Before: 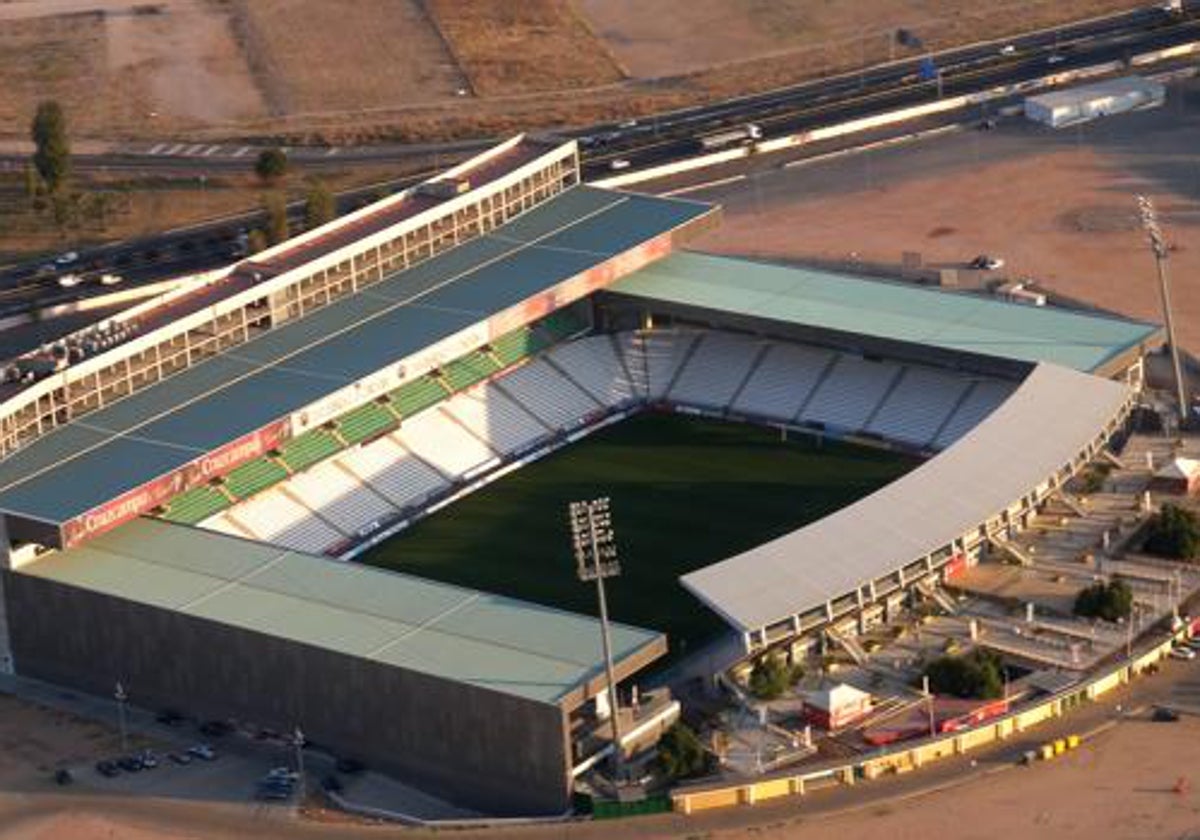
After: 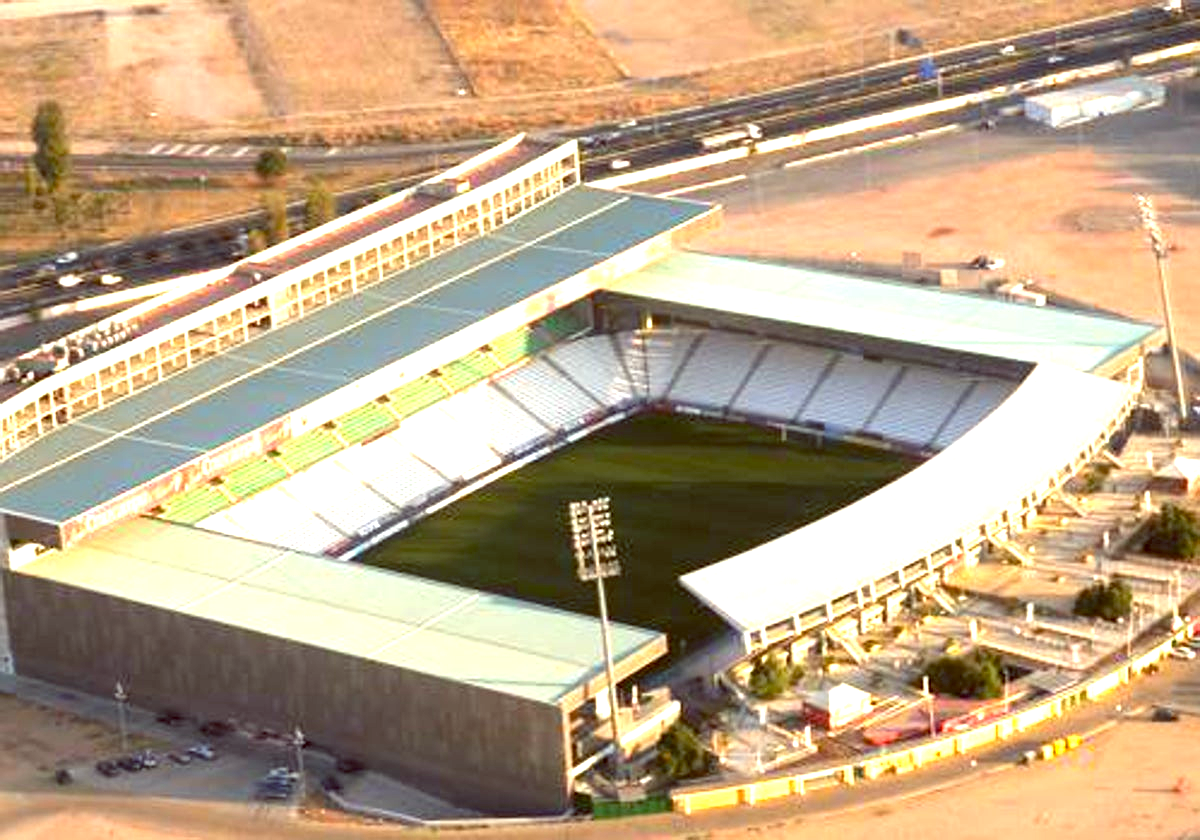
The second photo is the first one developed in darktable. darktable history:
color balance: lift [1.001, 1.007, 1, 0.993], gamma [1.023, 1.026, 1.01, 0.974], gain [0.964, 1.059, 1.073, 0.927]
exposure: black level correction 0.001, exposure 1.822 EV, compensate exposure bias true, compensate highlight preservation false
